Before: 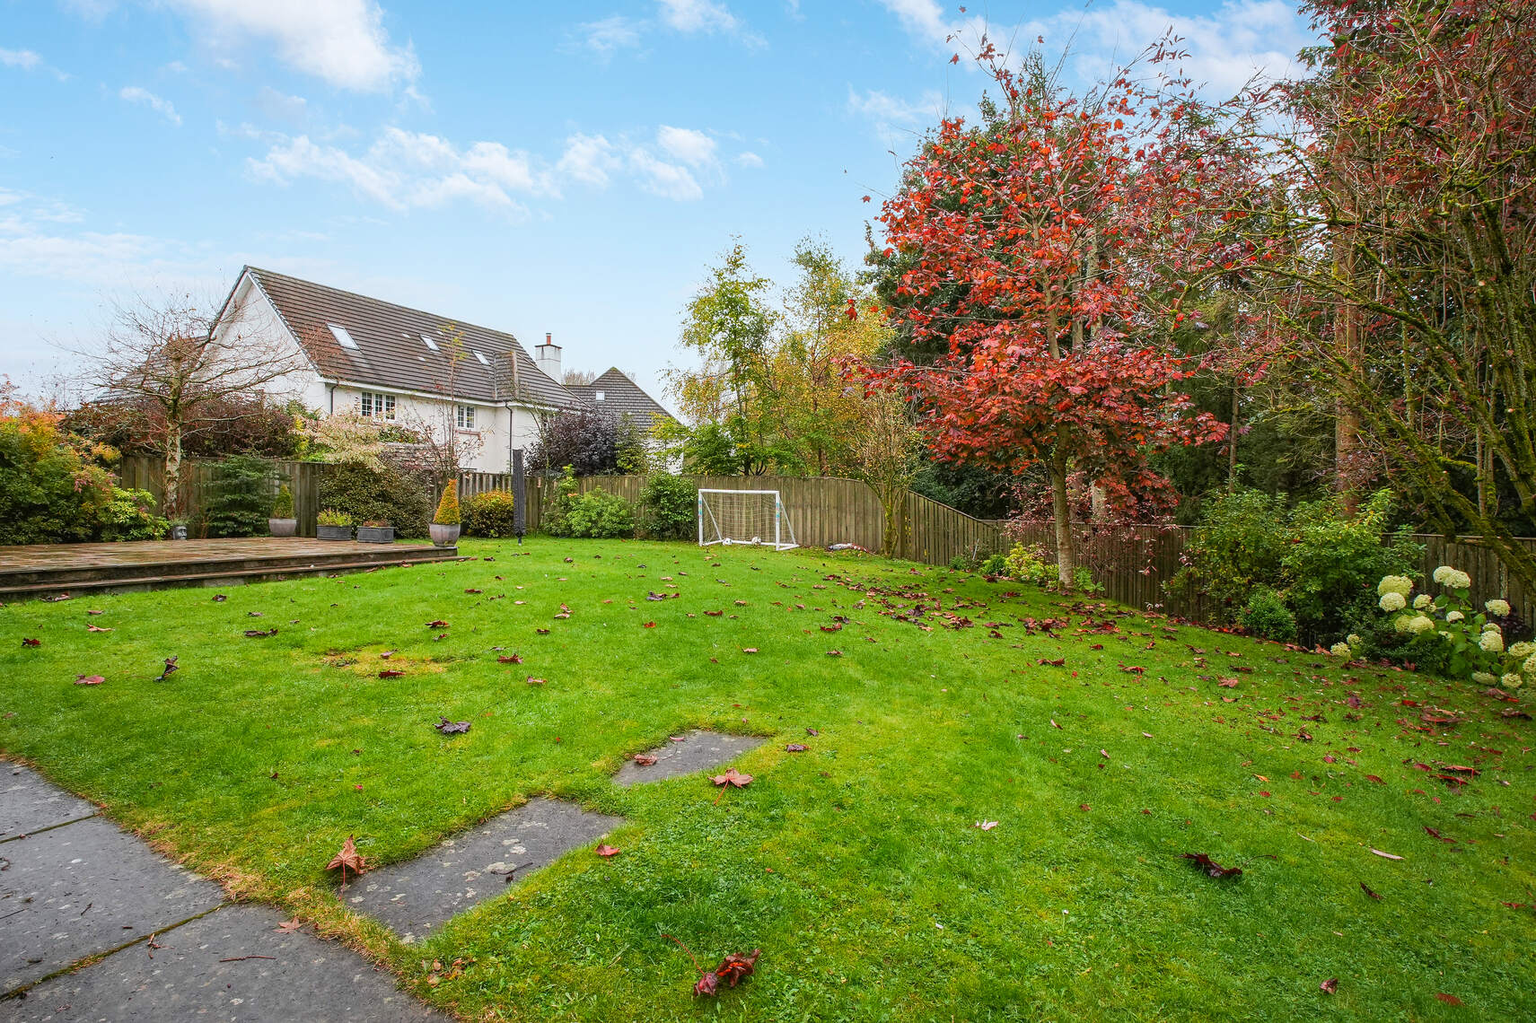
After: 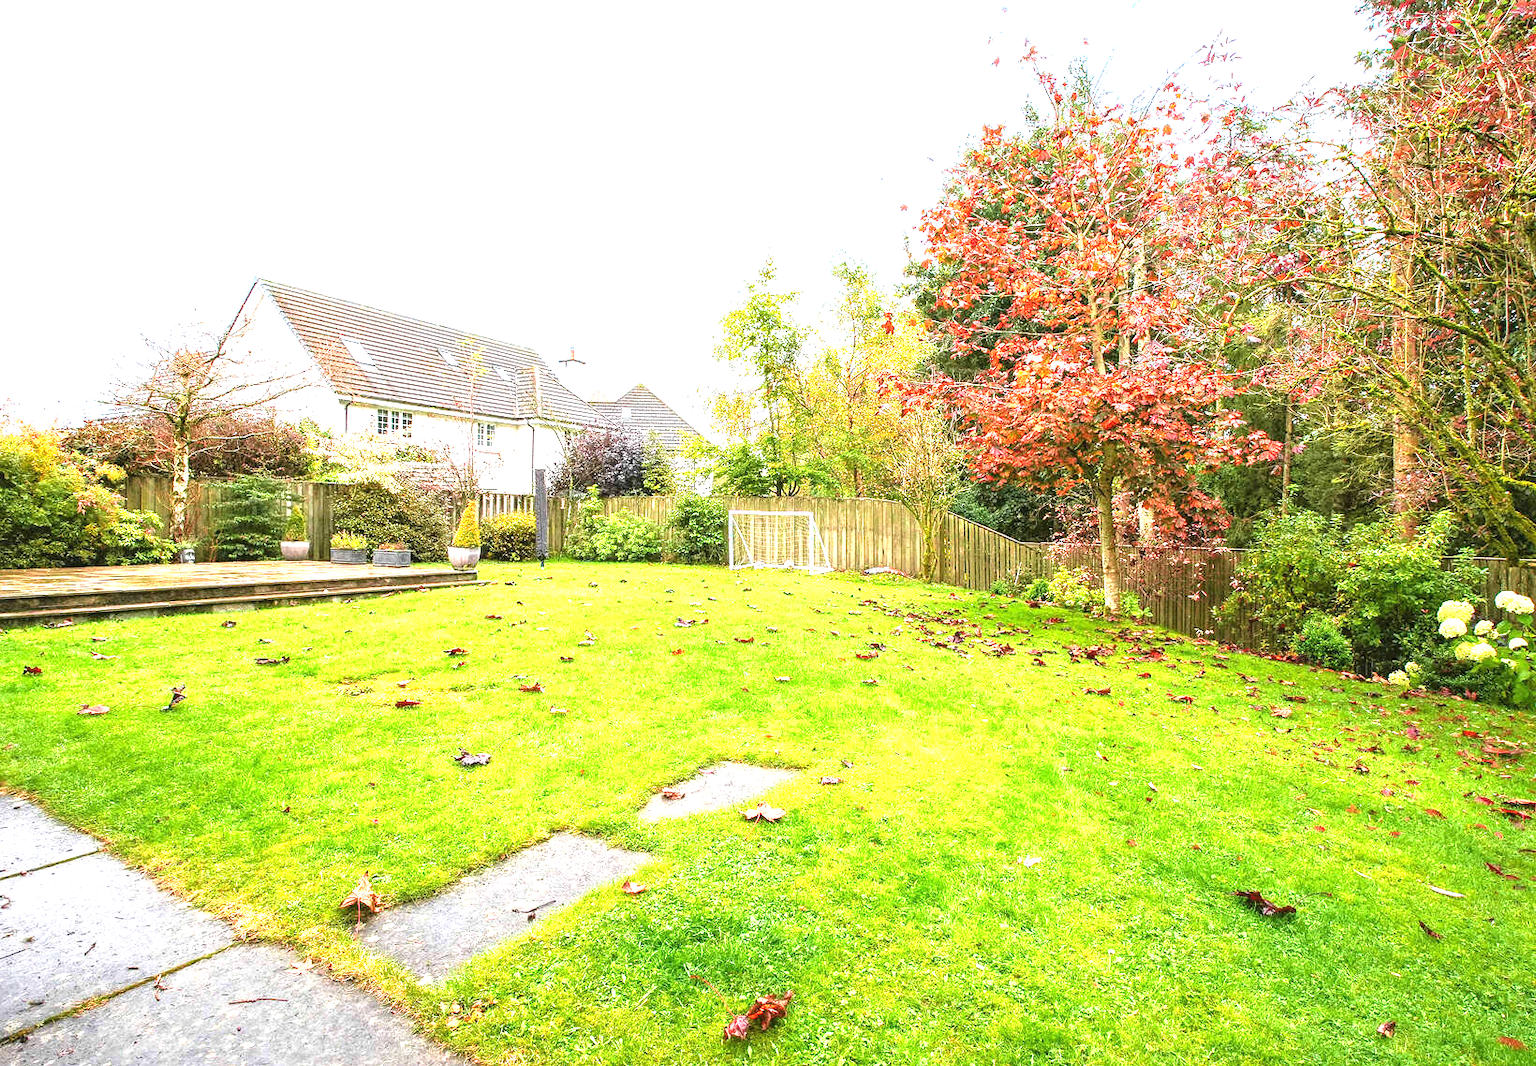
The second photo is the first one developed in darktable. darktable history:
velvia: on, module defaults
exposure: black level correction 0, exposure 1.975 EV, compensate exposure bias true, compensate highlight preservation false
crop: right 4.126%, bottom 0.031%
